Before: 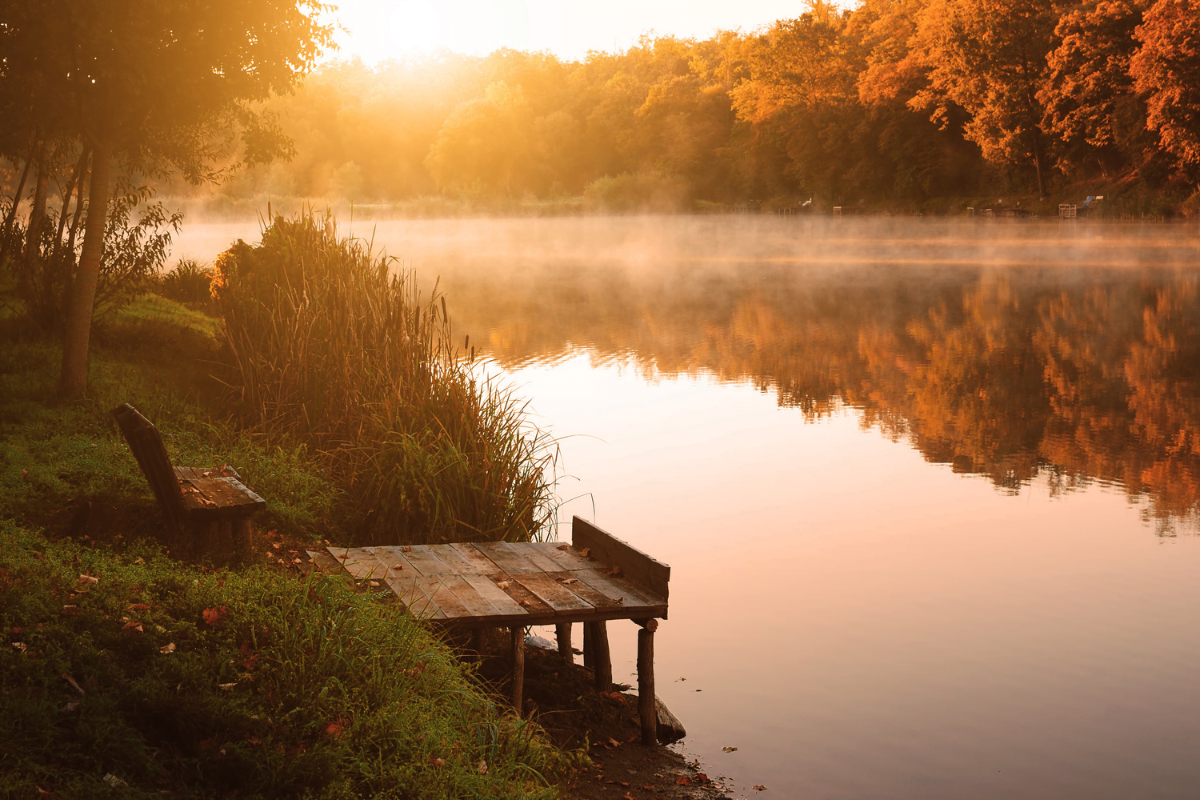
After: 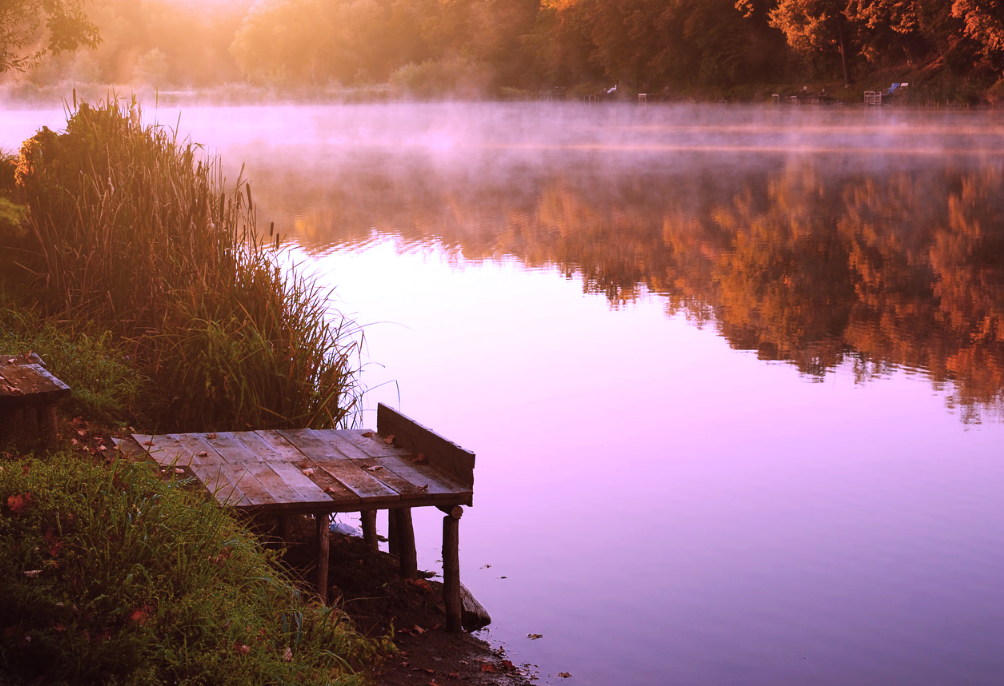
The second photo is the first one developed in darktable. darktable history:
color balance: gamma [0.9, 0.988, 0.975, 1.025], gain [1.05, 1, 1, 1]
white balance: red 0.98, blue 1.61
crop: left 16.315%, top 14.246%
